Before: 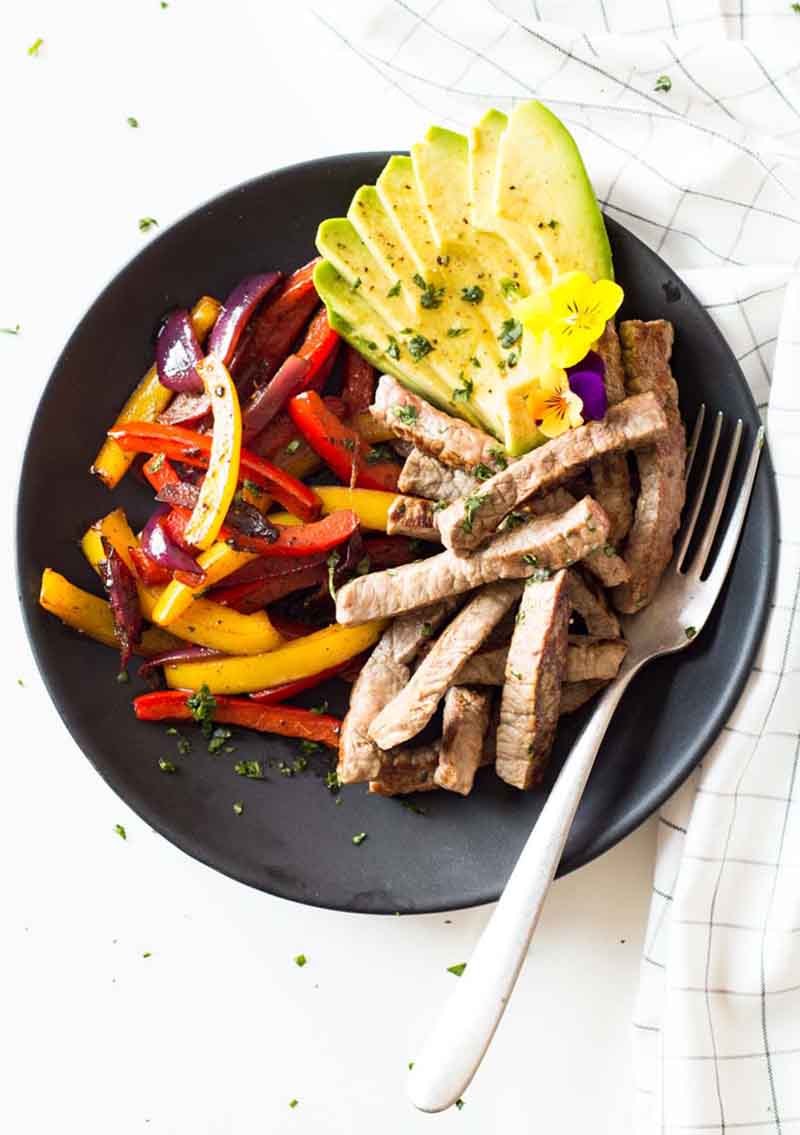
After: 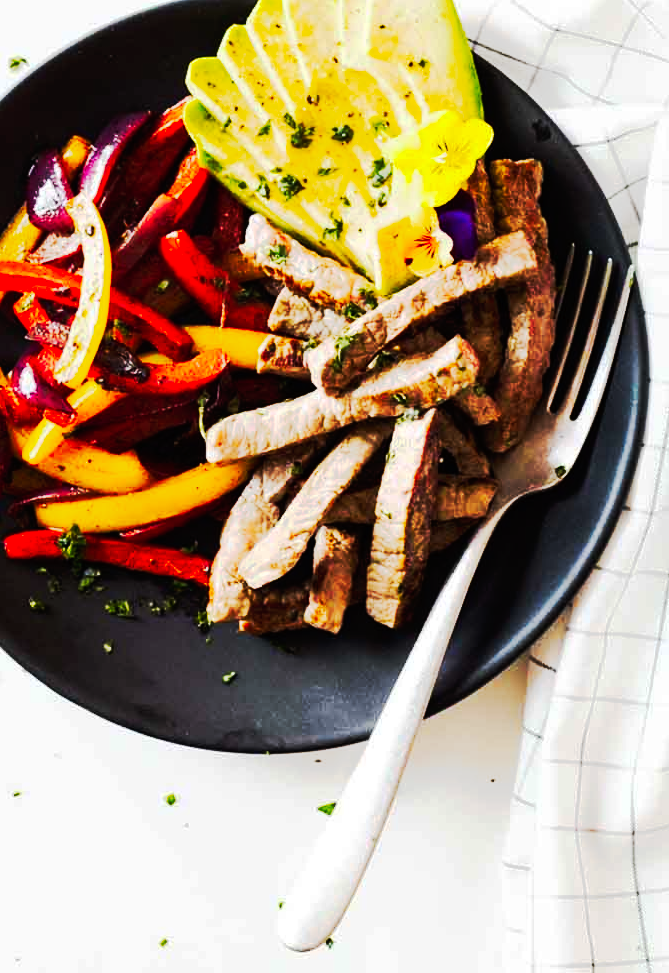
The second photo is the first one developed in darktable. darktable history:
tone curve: curves: ch0 [(0, 0) (0.003, 0.005) (0.011, 0.007) (0.025, 0.009) (0.044, 0.013) (0.069, 0.017) (0.1, 0.02) (0.136, 0.029) (0.177, 0.052) (0.224, 0.086) (0.277, 0.129) (0.335, 0.188) (0.399, 0.256) (0.468, 0.361) (0.543, 0.526) (0.623, 0.696) (0.709, 0.784) (0.801, 0.85) (0.898, 0.882) (1, 1)], preserve colors none
crop: left 16.315%, top 14.246%
